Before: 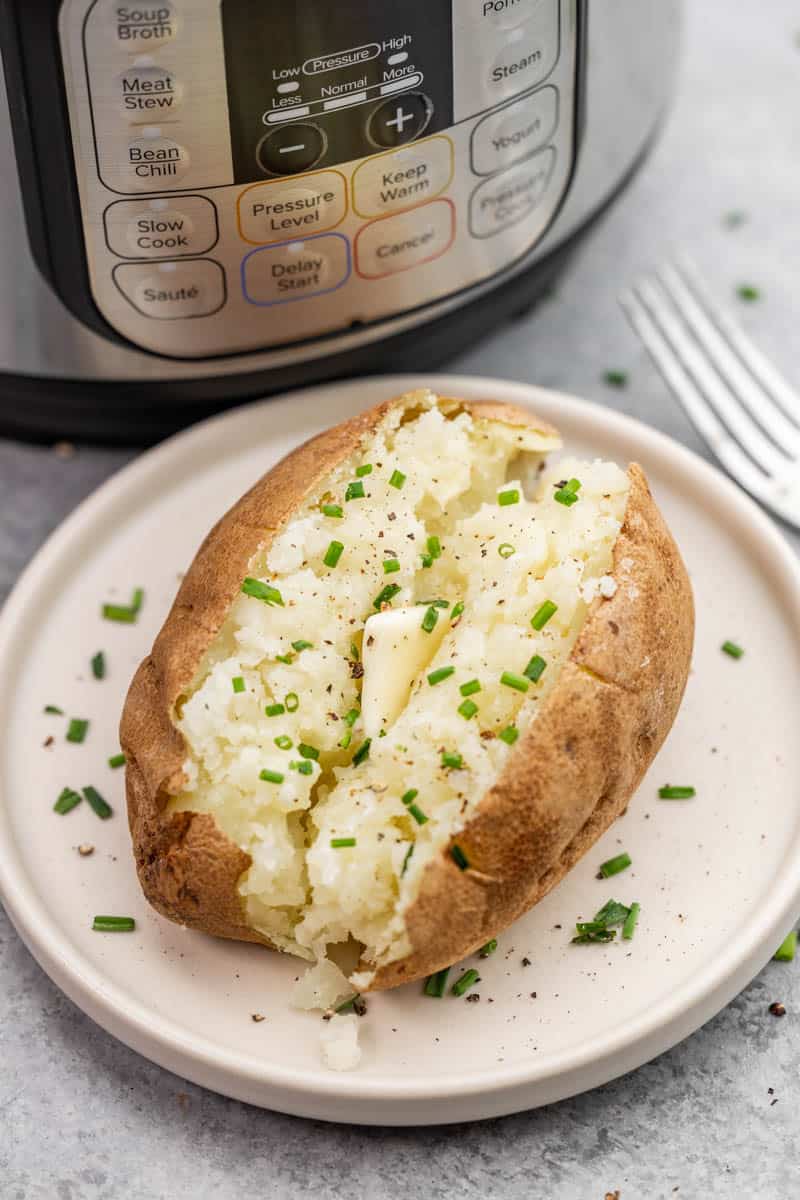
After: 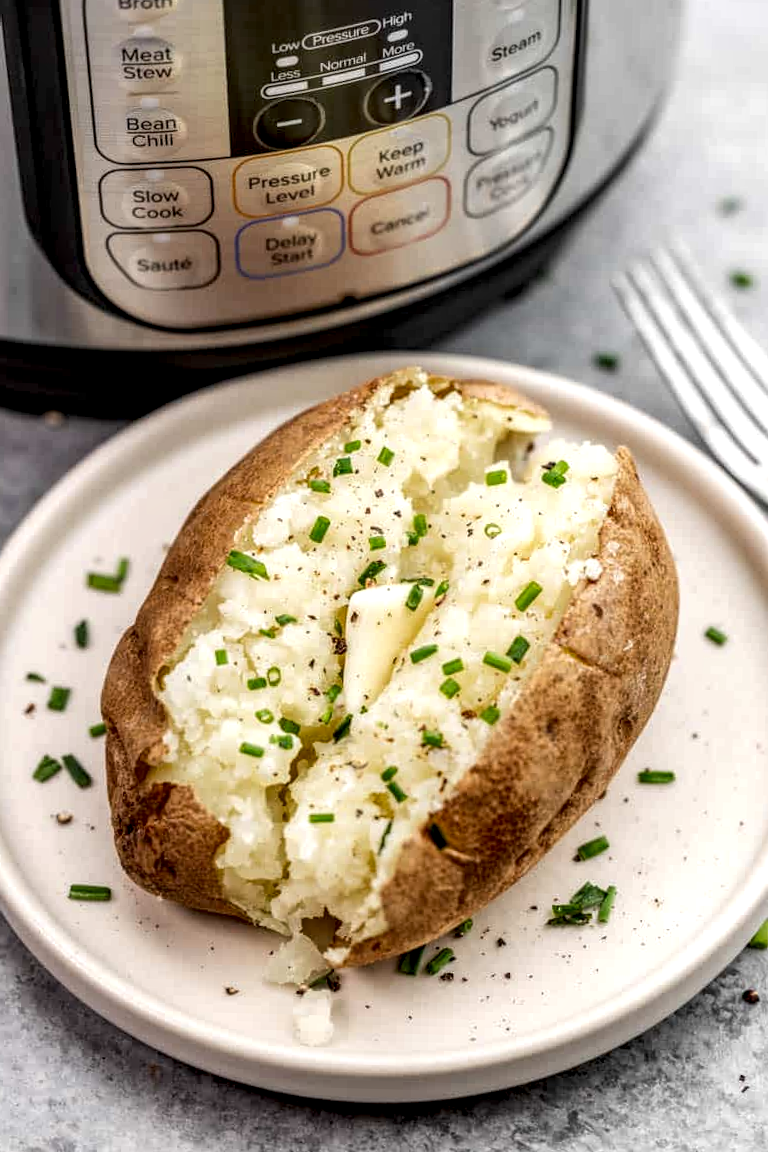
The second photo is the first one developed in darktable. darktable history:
local contrast: highlights 63%, shadows 53%, detail 169%, midtone range 0.521
crop and rotate: angle -1.57°
